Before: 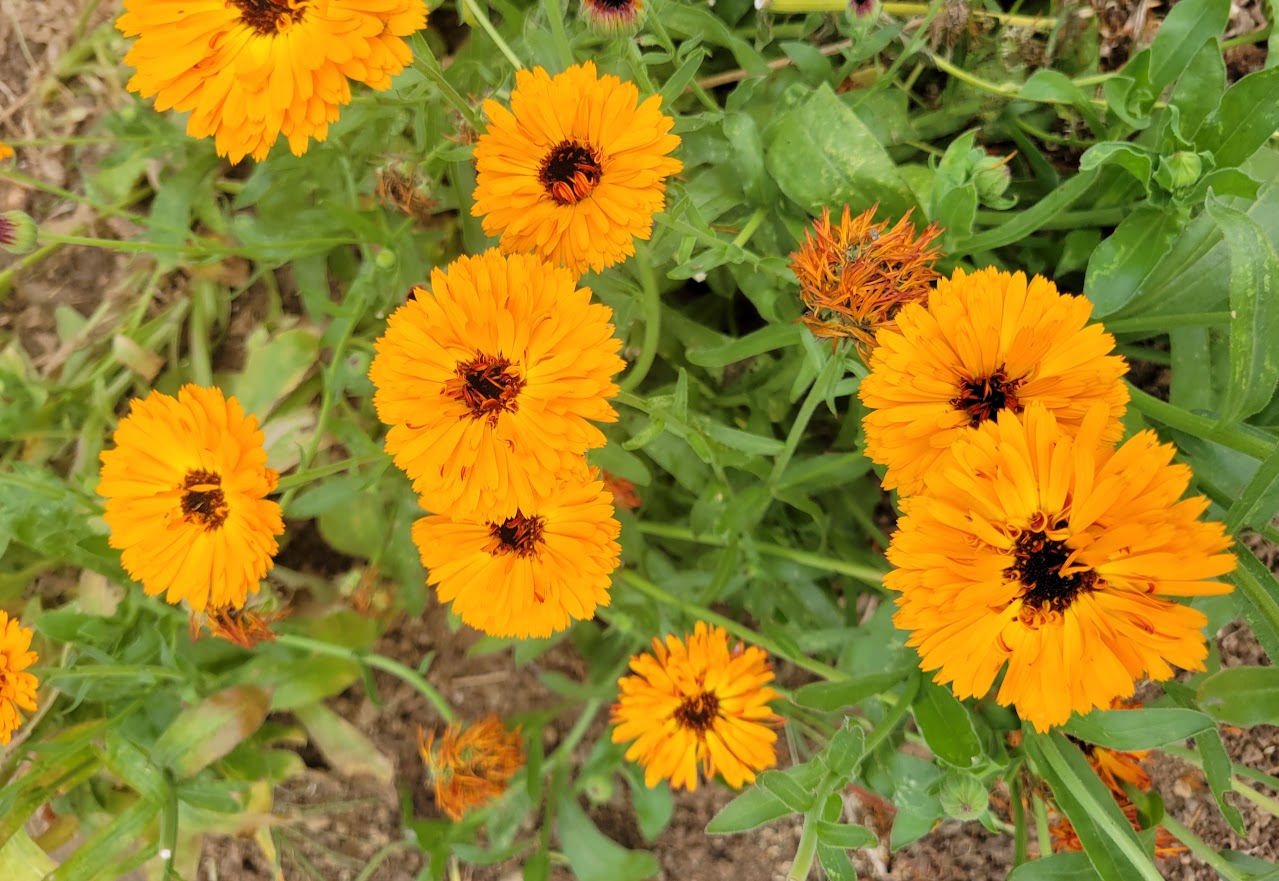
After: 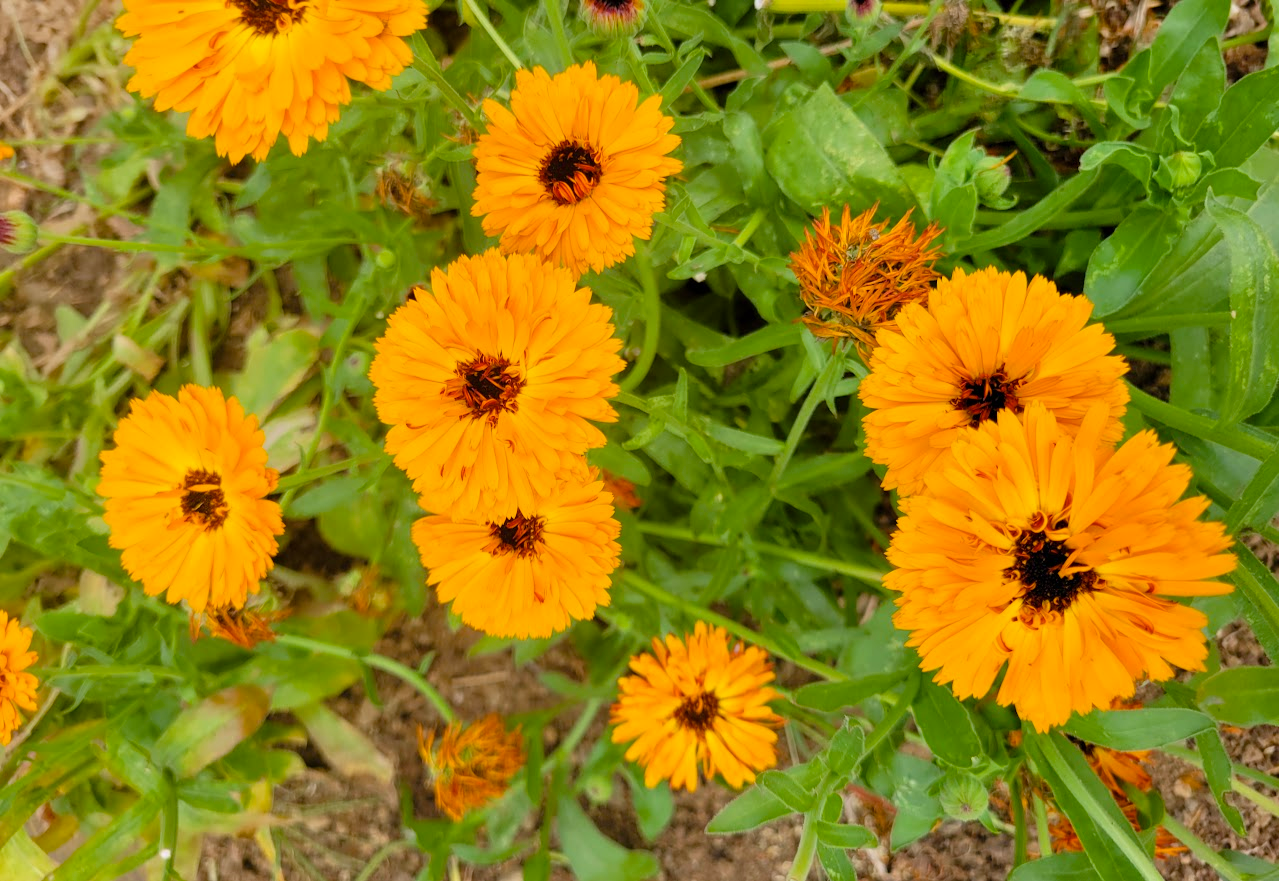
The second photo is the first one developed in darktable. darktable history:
color balance rgb: shadows lift › chroma 0.752%, shadows lift › hue 115.01°, power › hue 63.26°, linear chroma grading › shadows 16.11%, perceptual saturation grading › global saturation 16.624%
